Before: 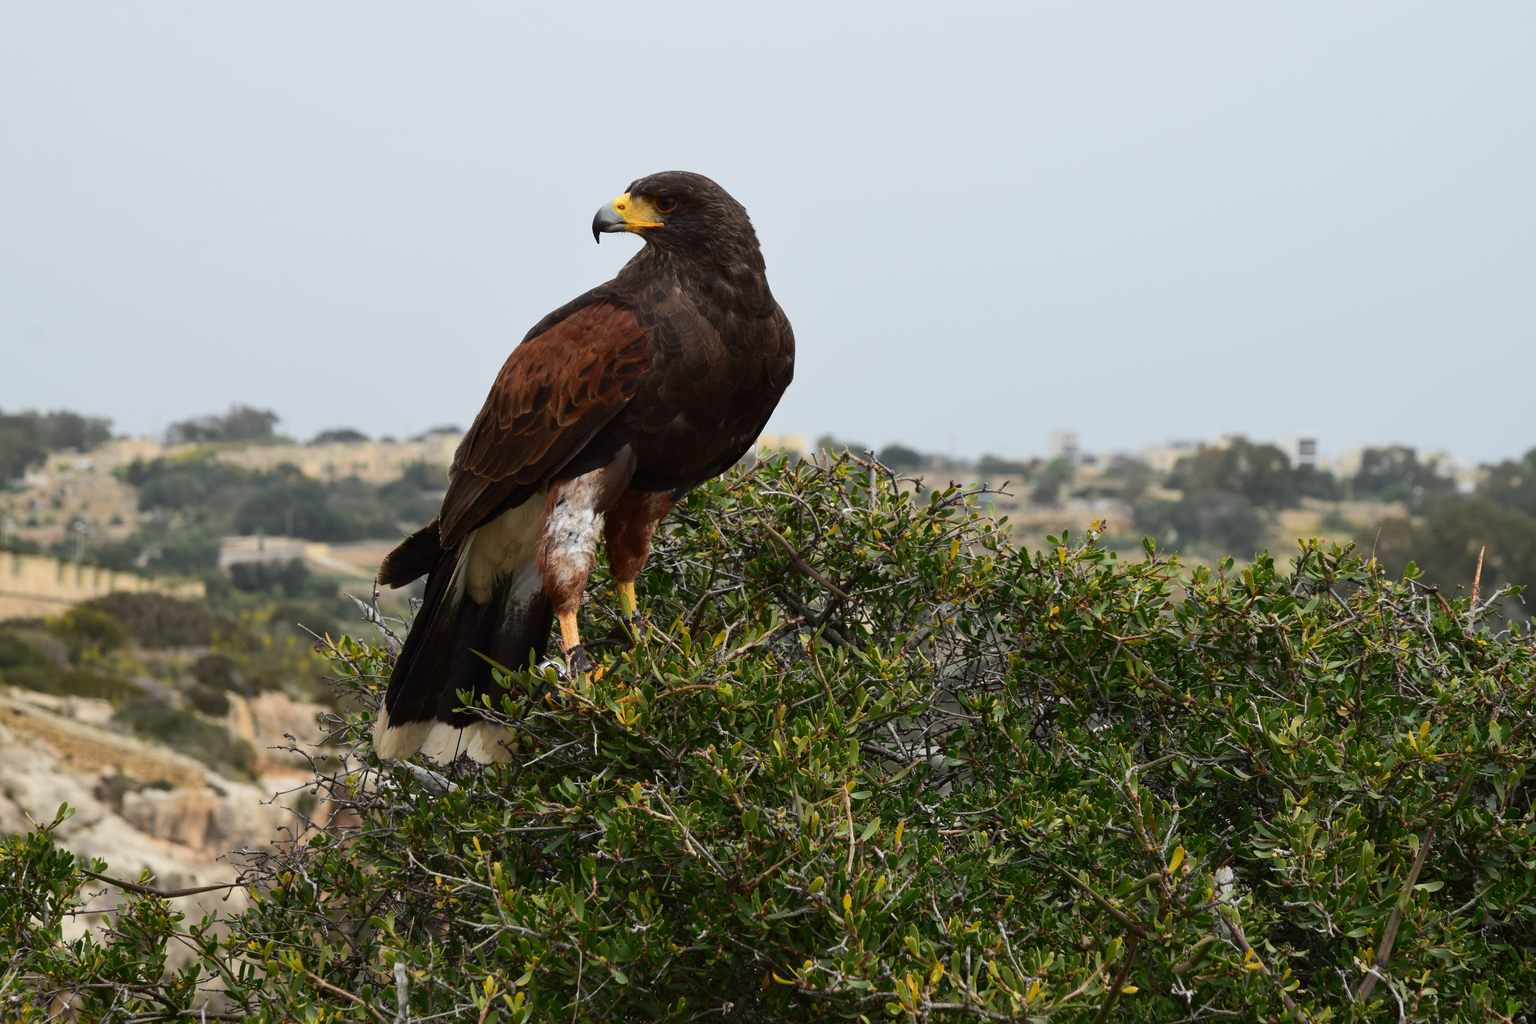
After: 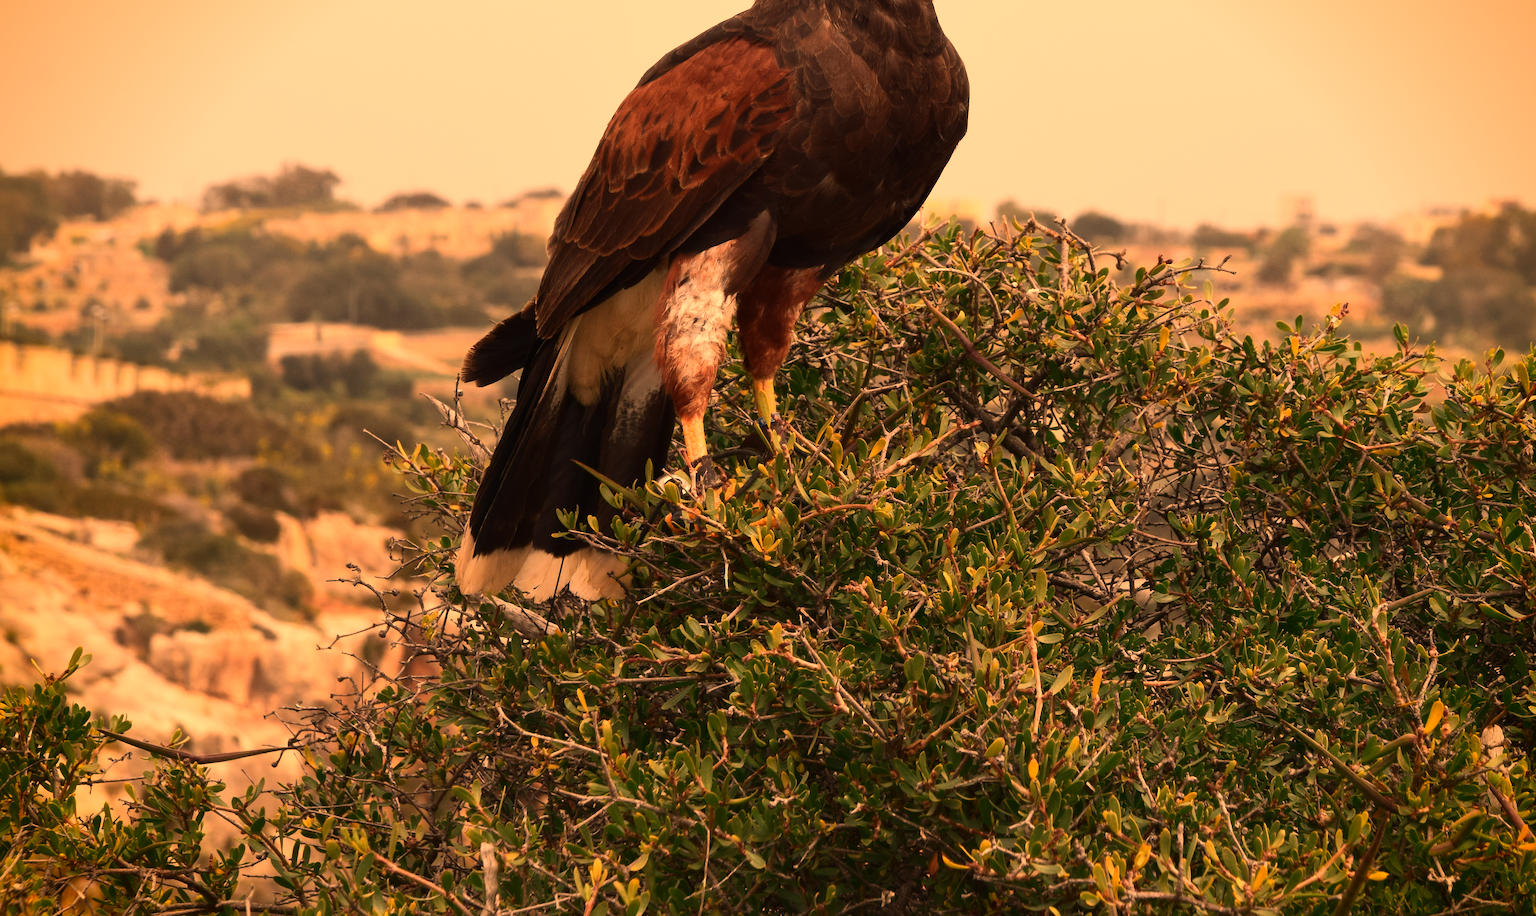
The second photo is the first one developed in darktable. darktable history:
vignetting: fall-off start 88.53%, fall-off radius 44.2%, saturation 0.376, width/height ratio 1.161
white balance: red 1.467, blue 0.684
crop: top 26.531%, right 17.959%
